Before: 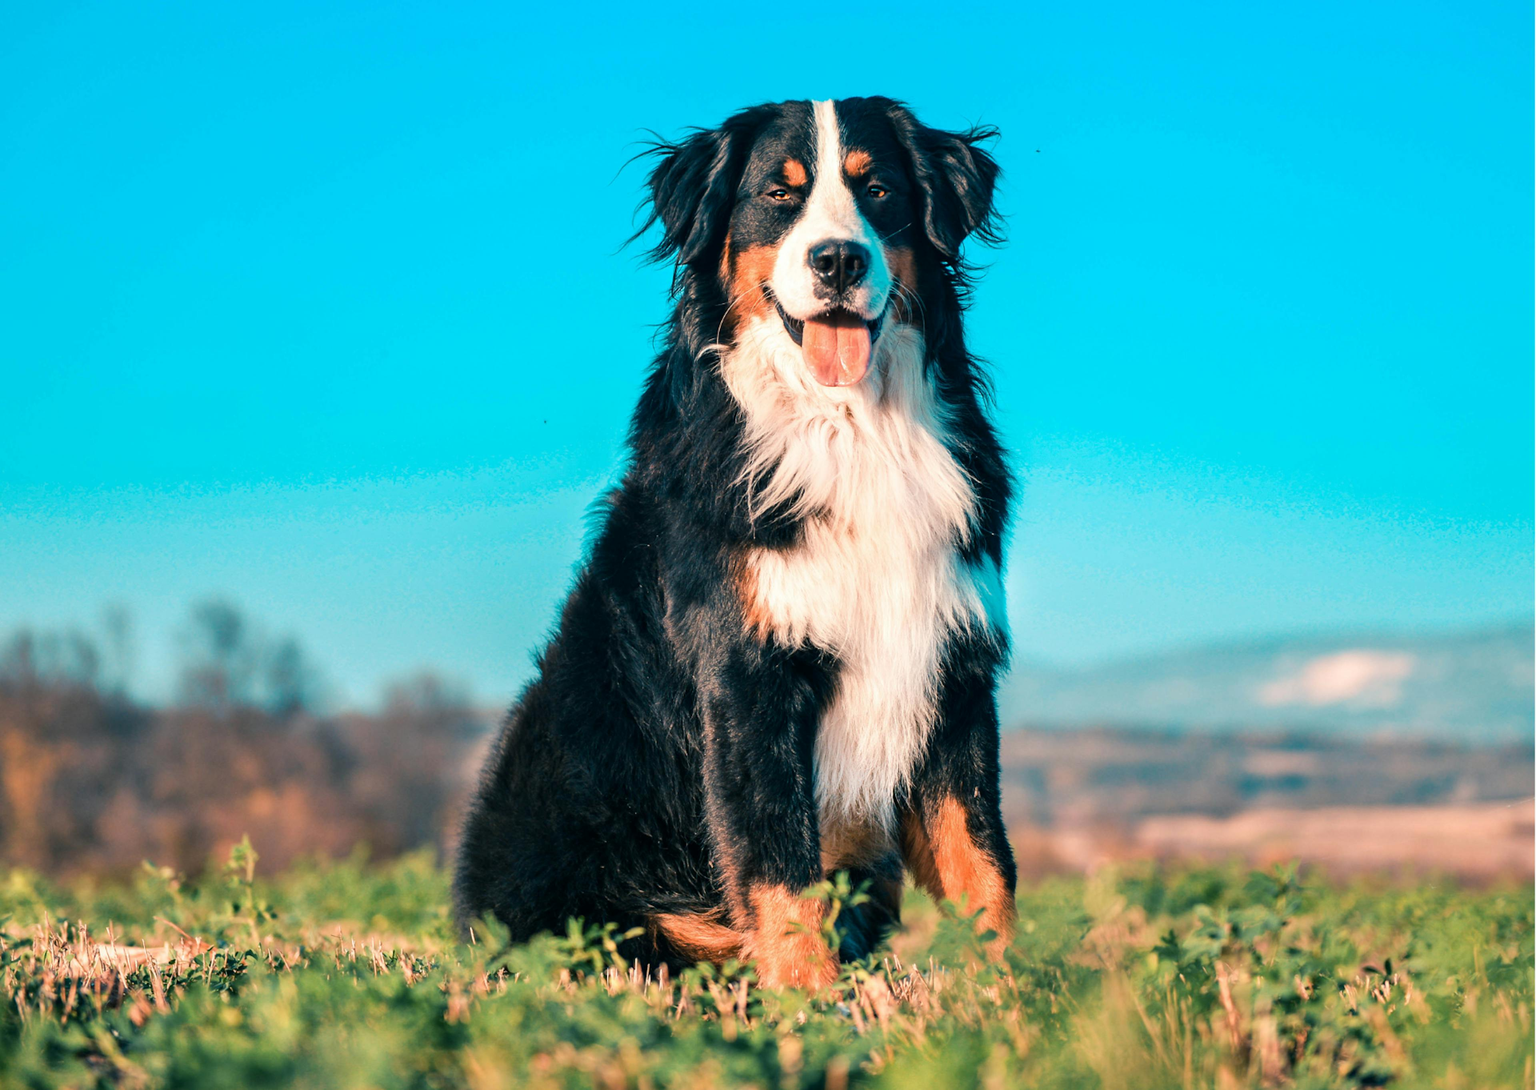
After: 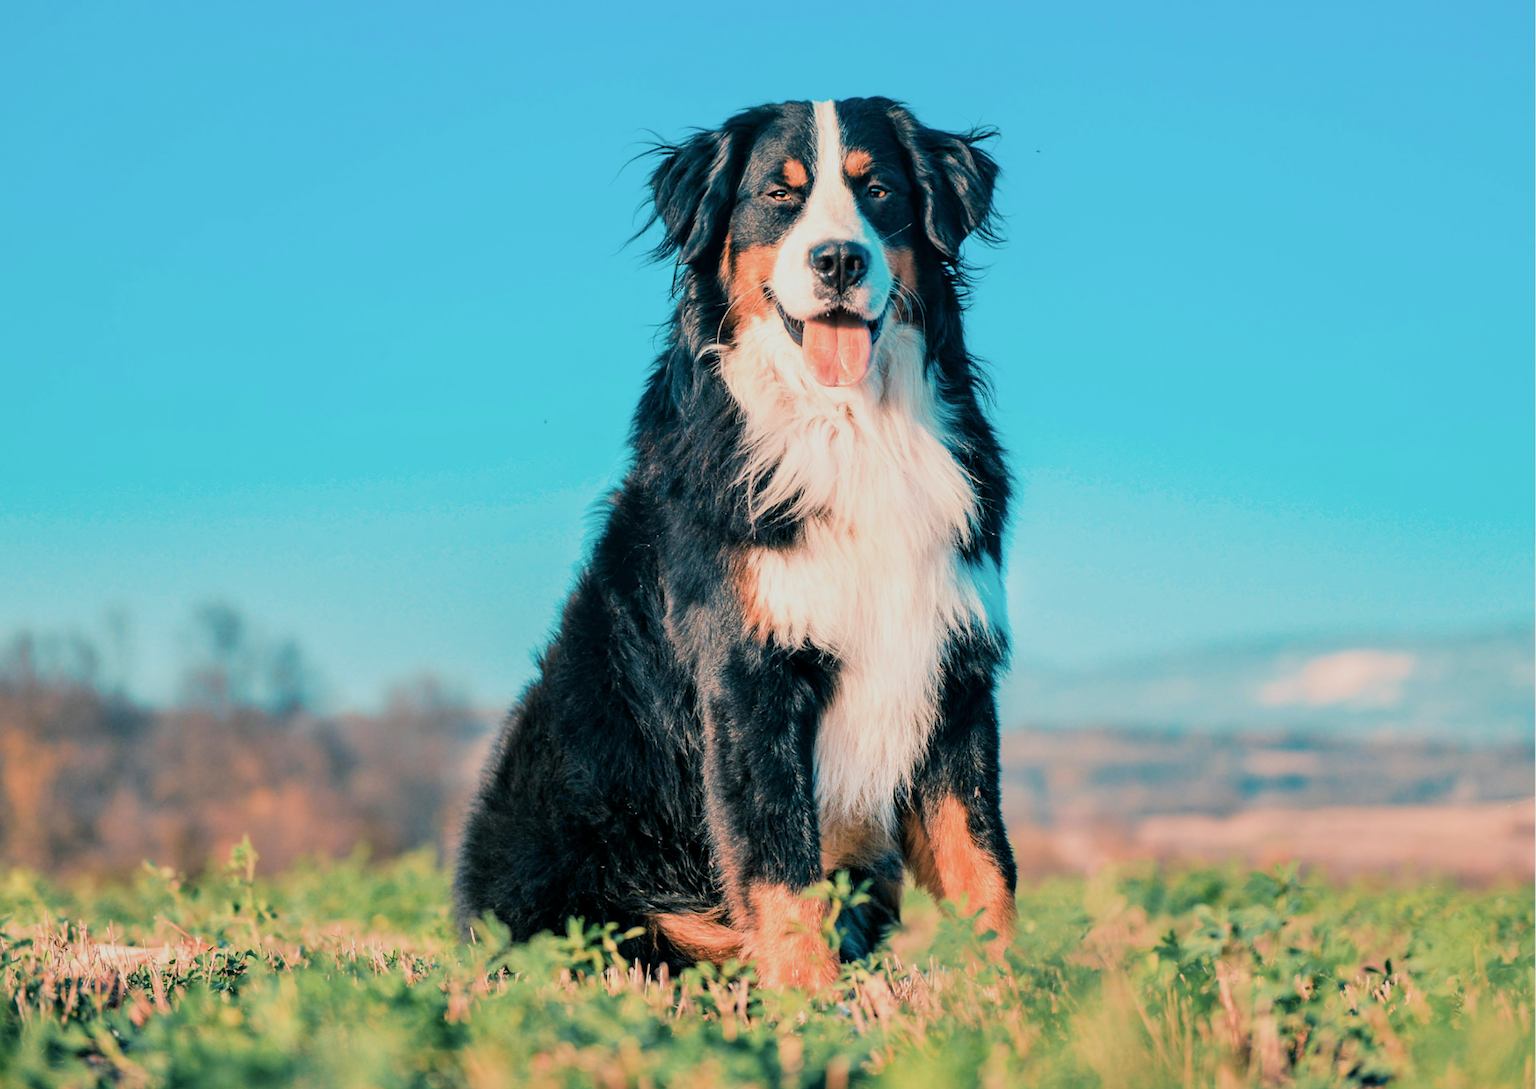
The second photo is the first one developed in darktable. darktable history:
exposure: black level correction 0, exposure 0.704 EV, compensate highlight preservation false
filmic rgb: black relative exposure -8.82 EV, white relative exposure 4.99 EV, threshold 2.96 EV, target black luminance 0%, hardness 3.76, latitude 66.48%, contrast 0.82, highlights saturation mix 10.07%, shadows ↔ highlights balance 20.36%, enable highlight reconstruction true
